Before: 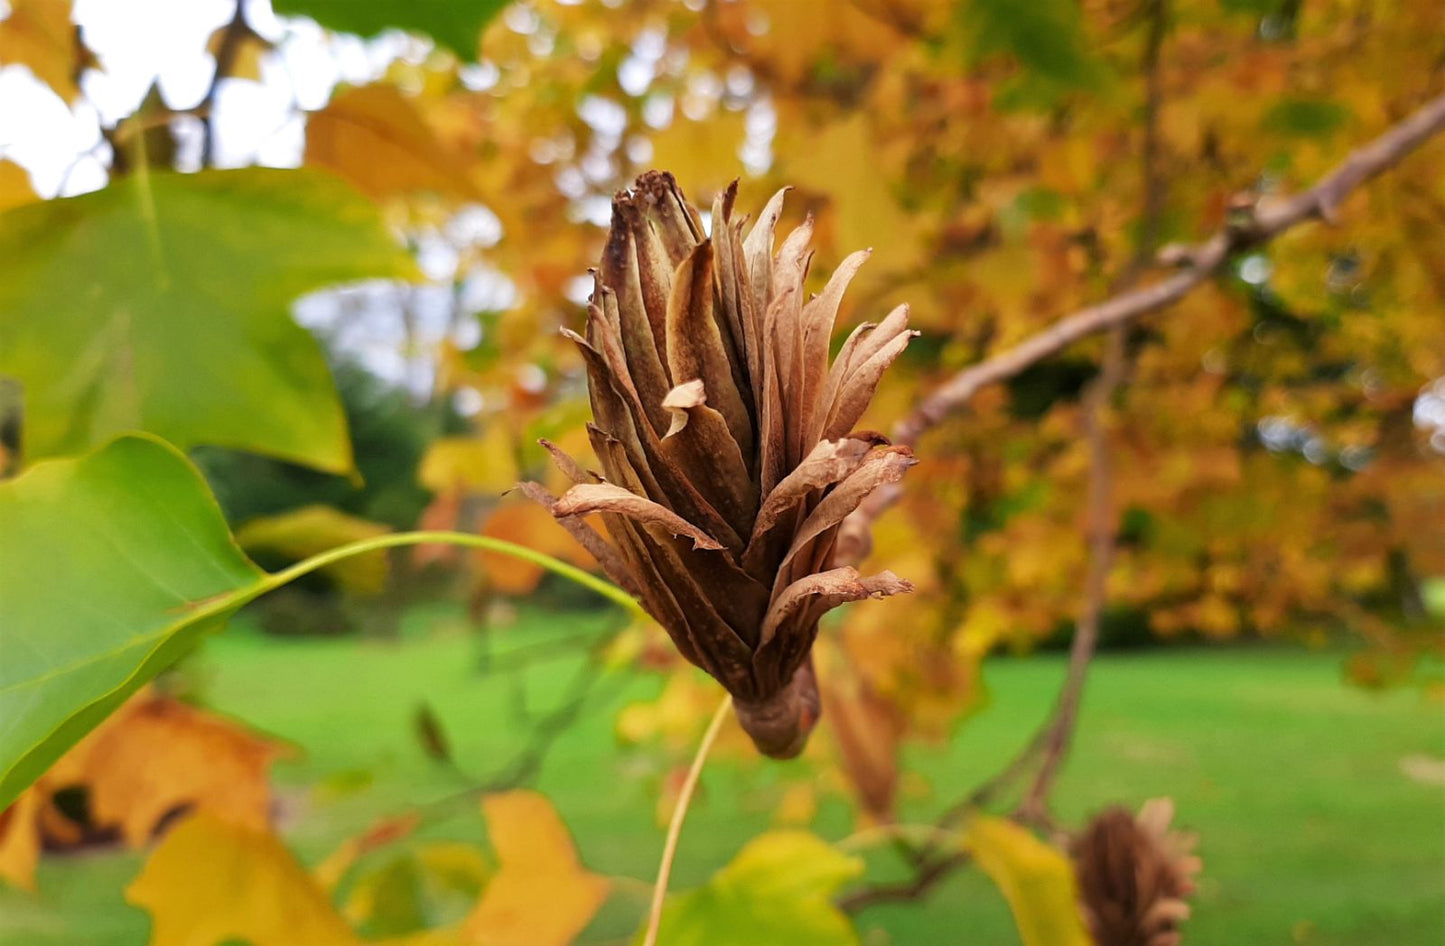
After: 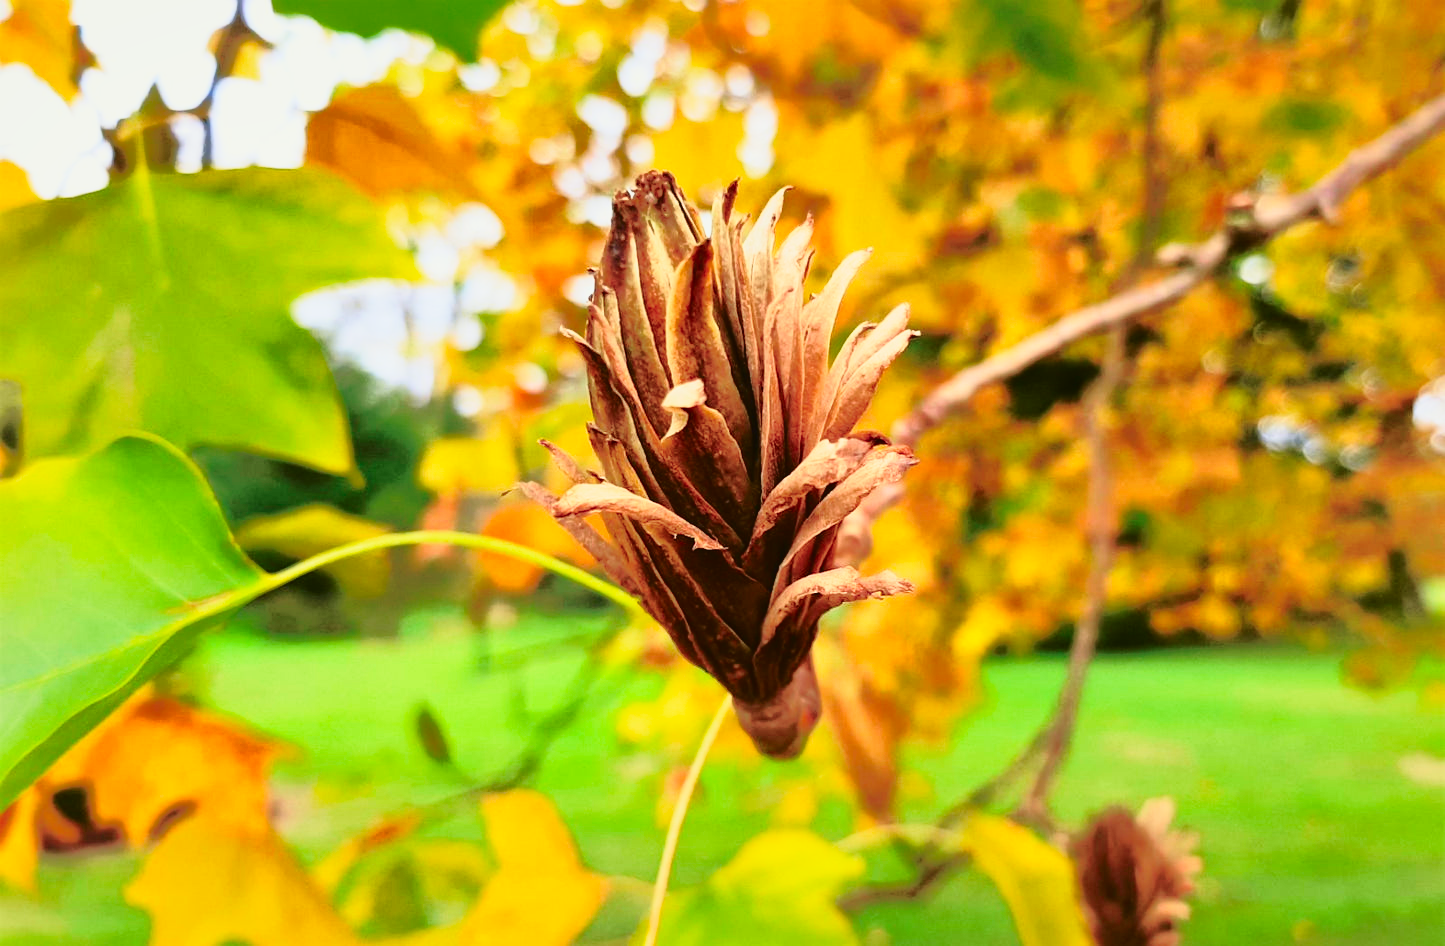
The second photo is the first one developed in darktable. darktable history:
tone curve: curves: ch0 [(0, 0.023) (0.087, 0.065) (0.184, 0.168) (0.45, 0.54) (0.57, 0.683) (0.706, 0.841) (0.877, 0.948) (1, 0.984)]; ch1 [(0, 0) (0.388, 0.369) (0.447, 0.447) (0.505, 0.5) (0.534, 0.535) (0.563, 0.563) (0.579, 0.59) (0.644, 0.663) (1, 1)]; ch2 [(0, 0) (0.301, 0.259) (0.385, 0.395) (0.492, 0.496) (0.518, 0.537) (0.583, 0.605) (0.673, 0.667) (1, 1)], color space Lab, independent channels, preserve colors none
shadows and highlights: shadows 40, highlights -60
base curve: curves: ch0 [(0, 0) (0.028, 0.03) (0.121, 0.232) (0.46, 0.748) (0.859, 0.968) (1, 1)], preserve colors none
